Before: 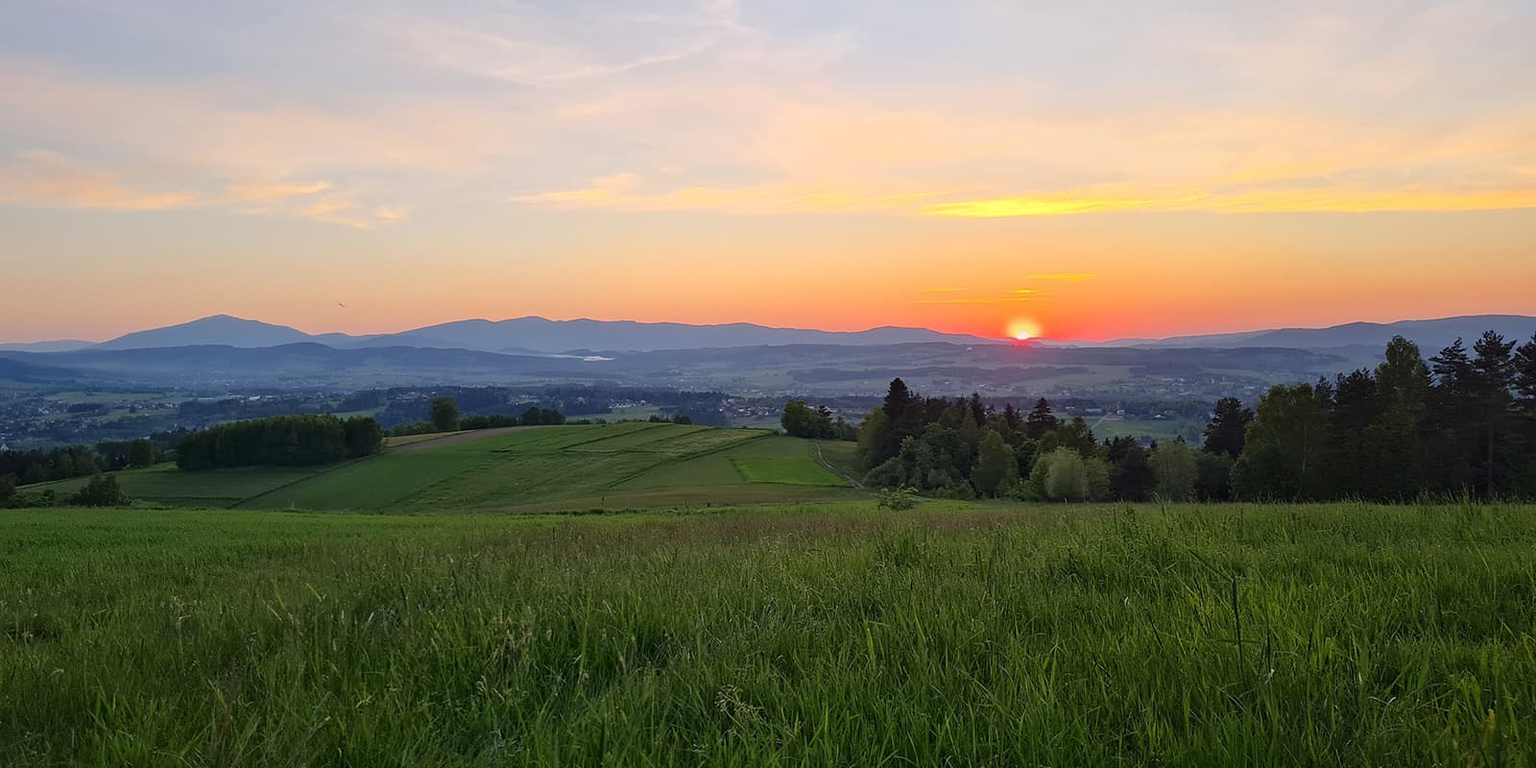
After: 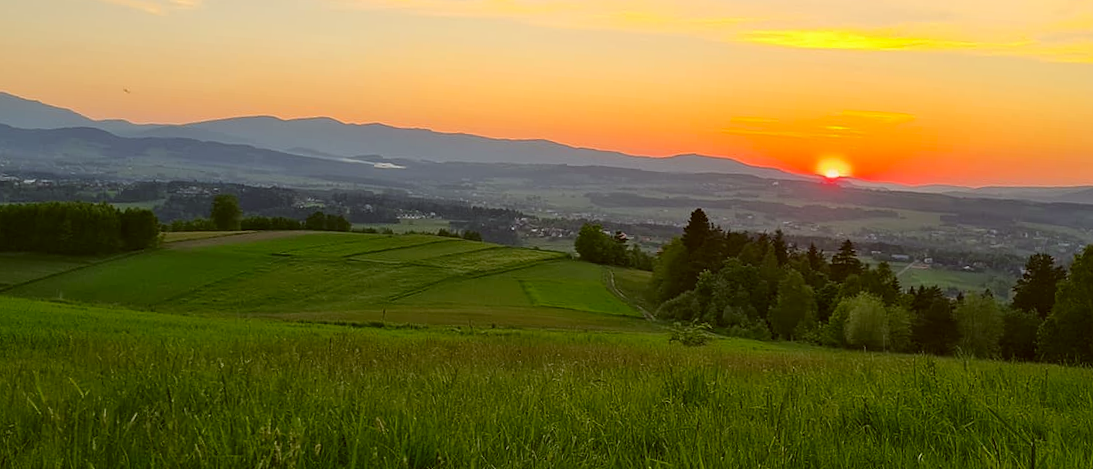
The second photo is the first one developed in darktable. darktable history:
color balance rgb: shadows lift › chroma 0.867%, shadows lift › hue 110.56°, perceptual saturation grading › global saturation 25.785%, global vibrance -23.266%
color correction: highlights a* -1.32, highlights b* 10.05, shadows a* 0.239, shadows b* 19.74
crop and rotate: angle -4.11°, left 9.834%, top 20.889%, right 12.196%, bottom 12.138%
